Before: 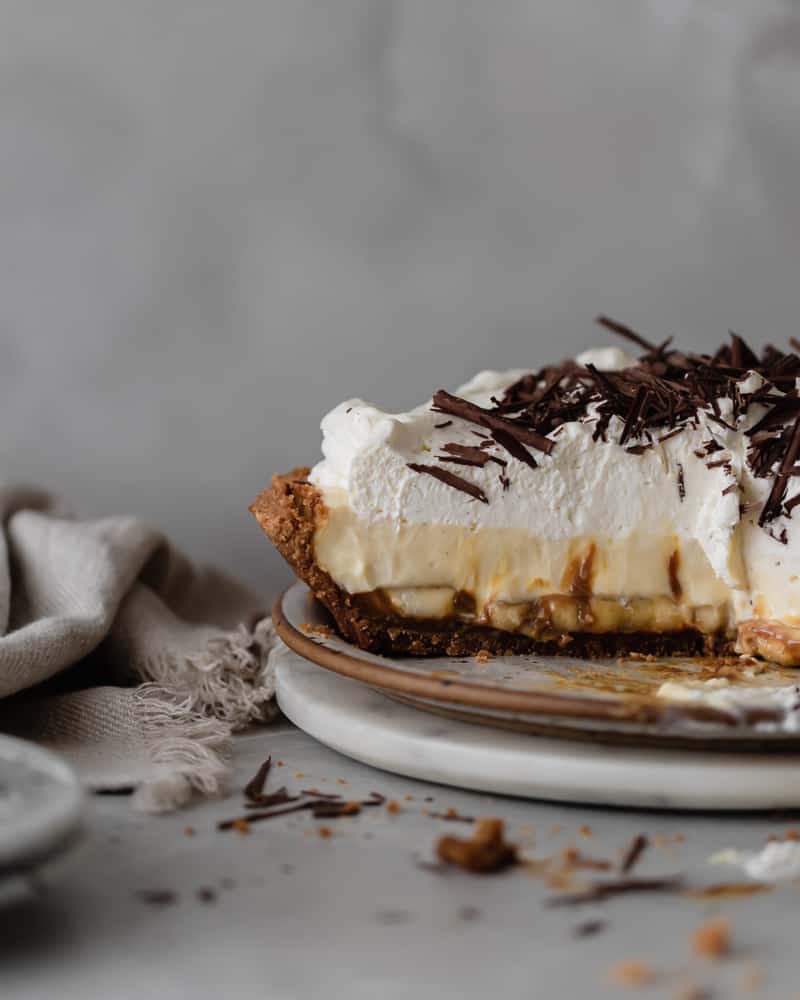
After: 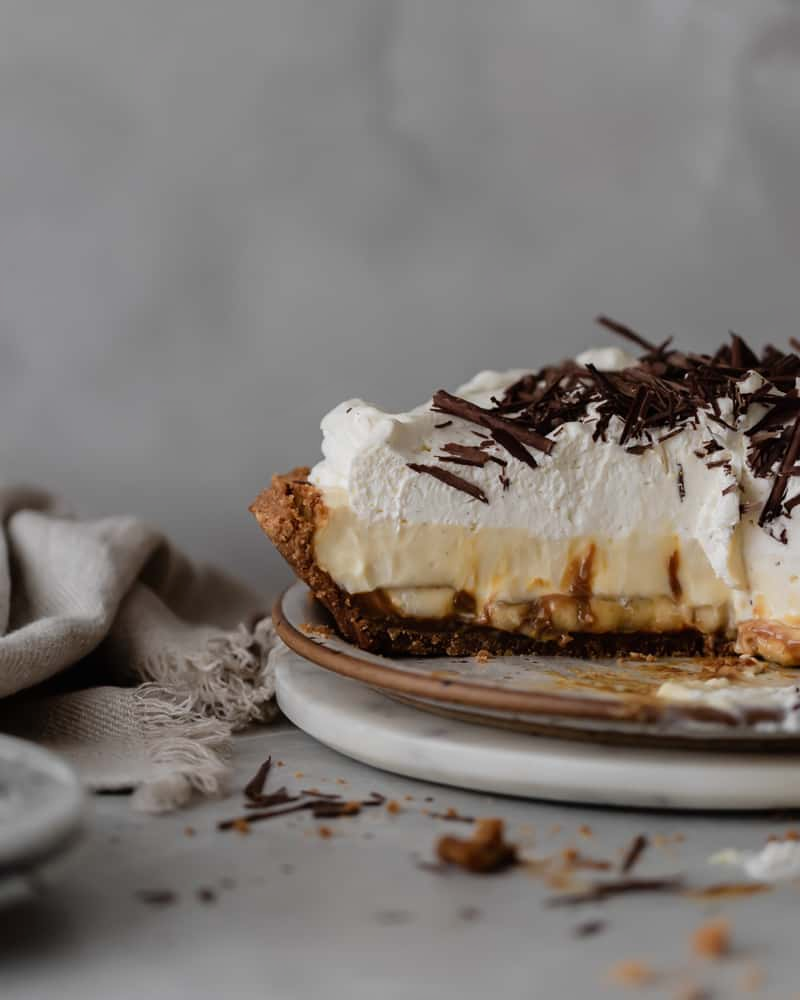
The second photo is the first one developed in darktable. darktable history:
tone equalizer: on, module defaults
shadows and highlights: shadows -20.45, white point adjustment -2.05, highlights -35.07
